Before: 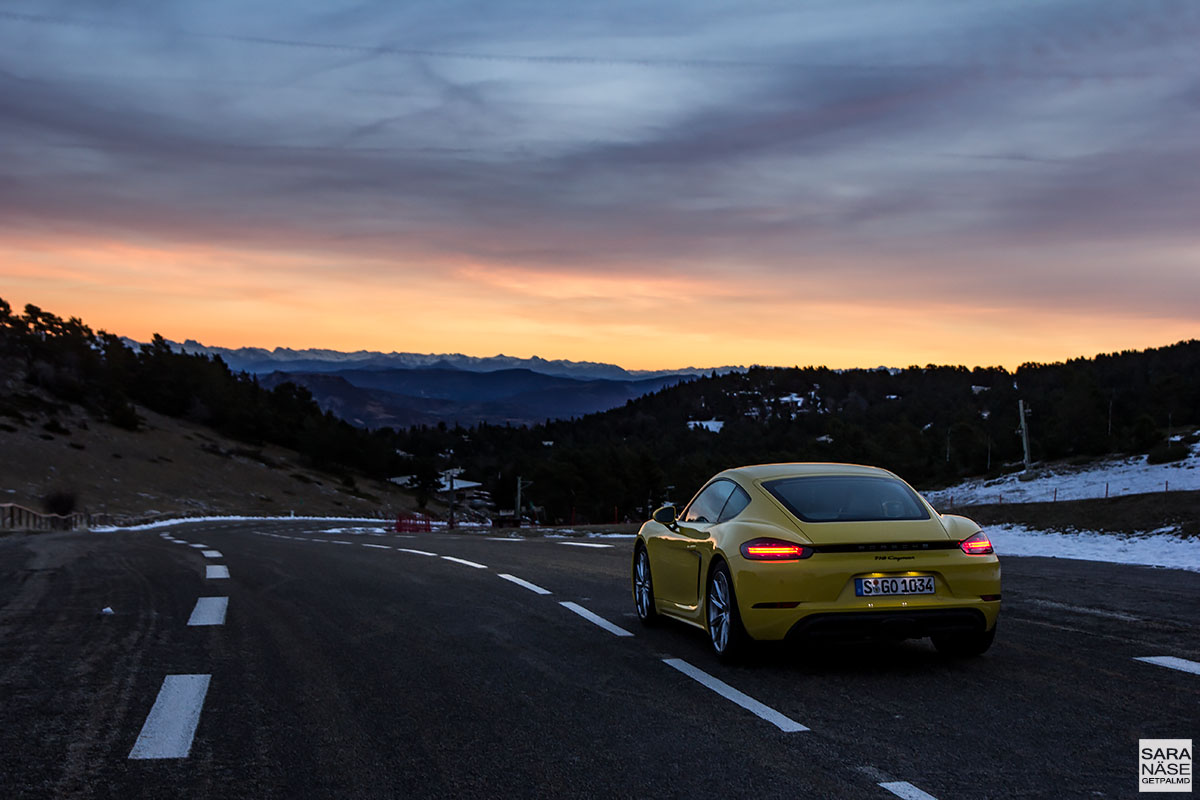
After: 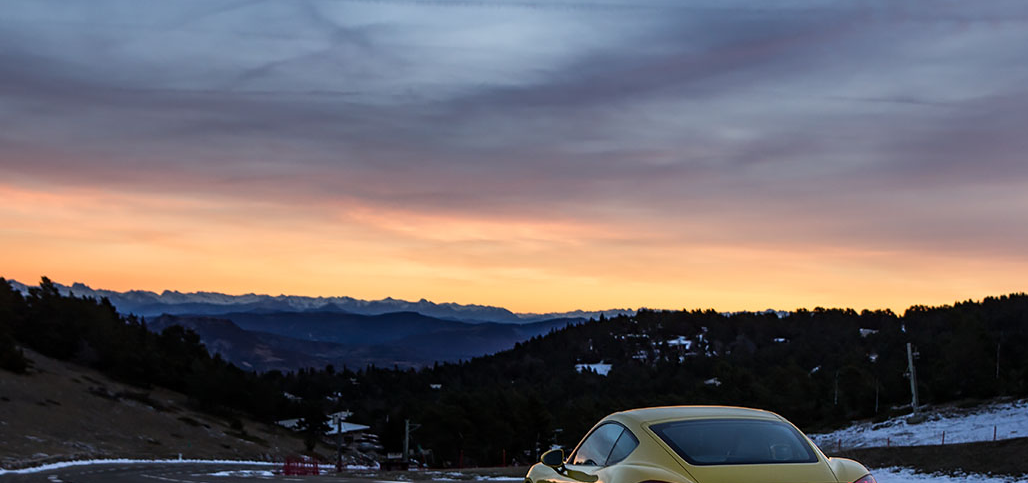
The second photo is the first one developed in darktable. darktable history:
crop and rotate: left 9.345%, top 7.22%, right 4.982%, bottom 32.331%
